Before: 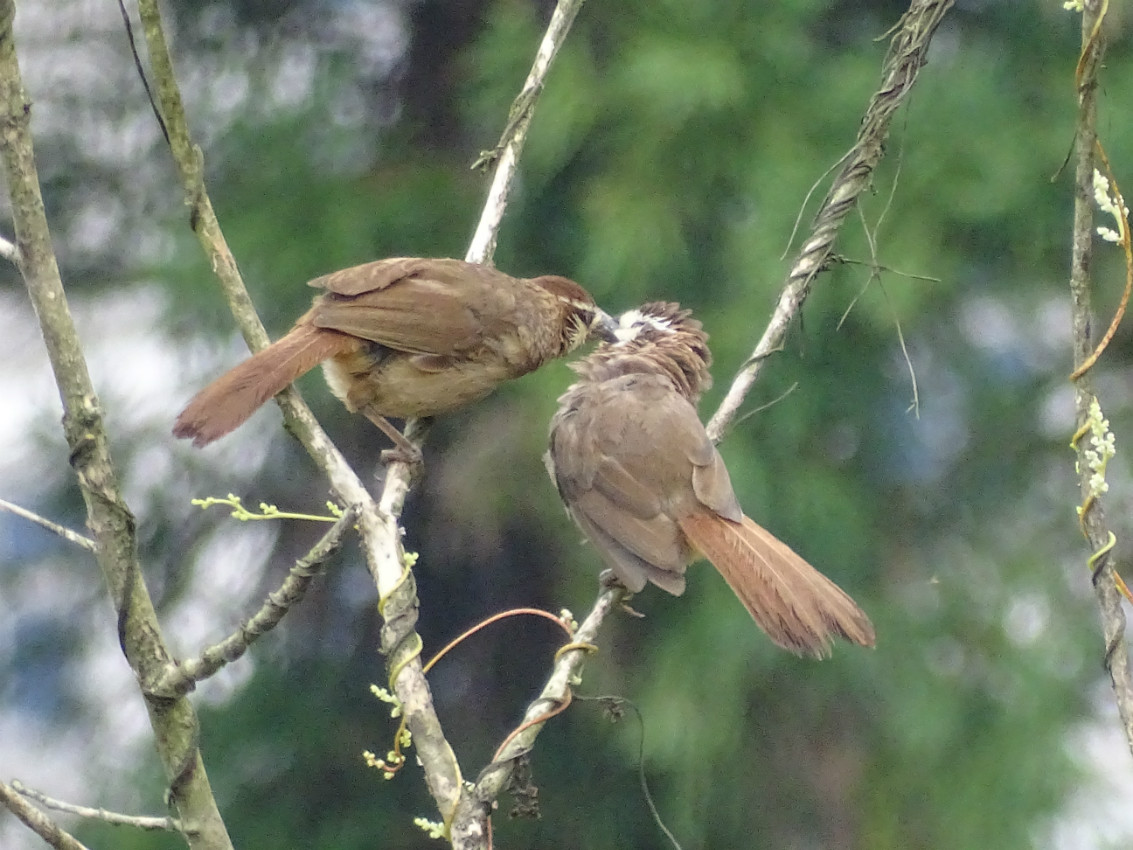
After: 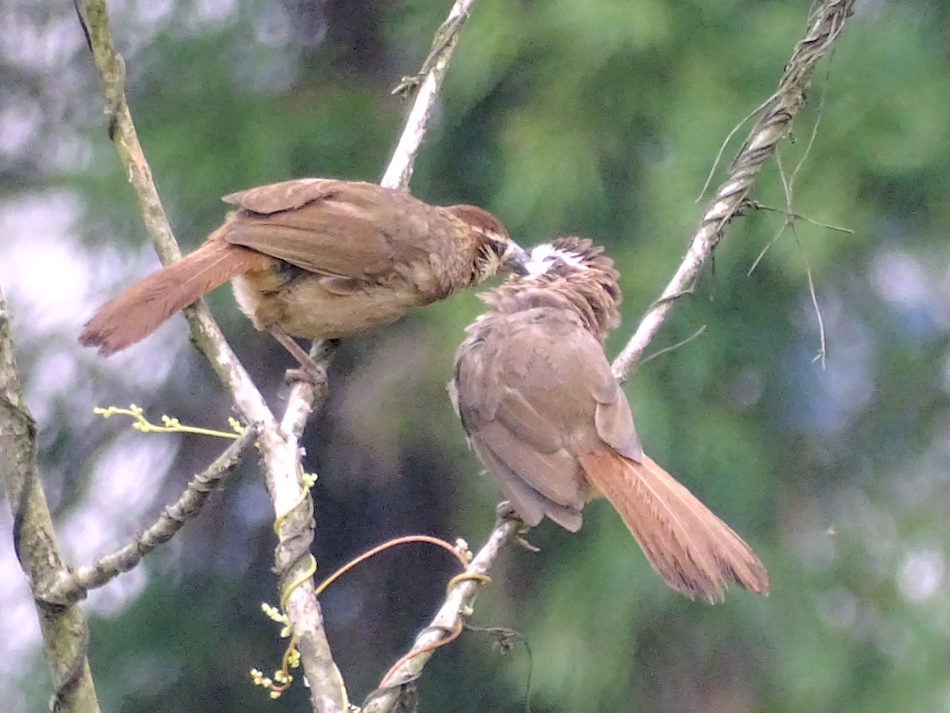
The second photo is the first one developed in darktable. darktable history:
white balance: red 1.066, blue 1.119
rgb levels: levels [[0.013, 0.434, 0.89], [0, 0.5, 1], [0, 0.5, 1]]
crop and rotate: angle -3.27°, left 5.211%, top 5.211%, right 4.607%, bottom 4.607%
